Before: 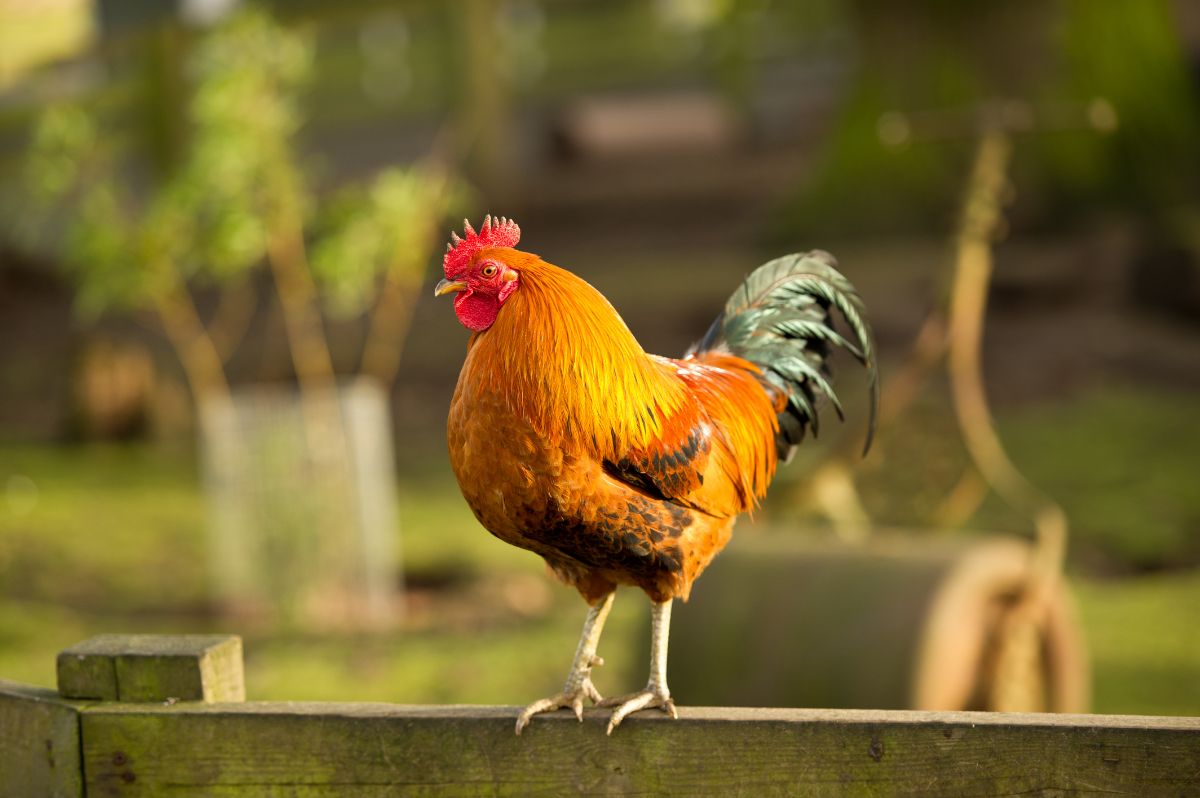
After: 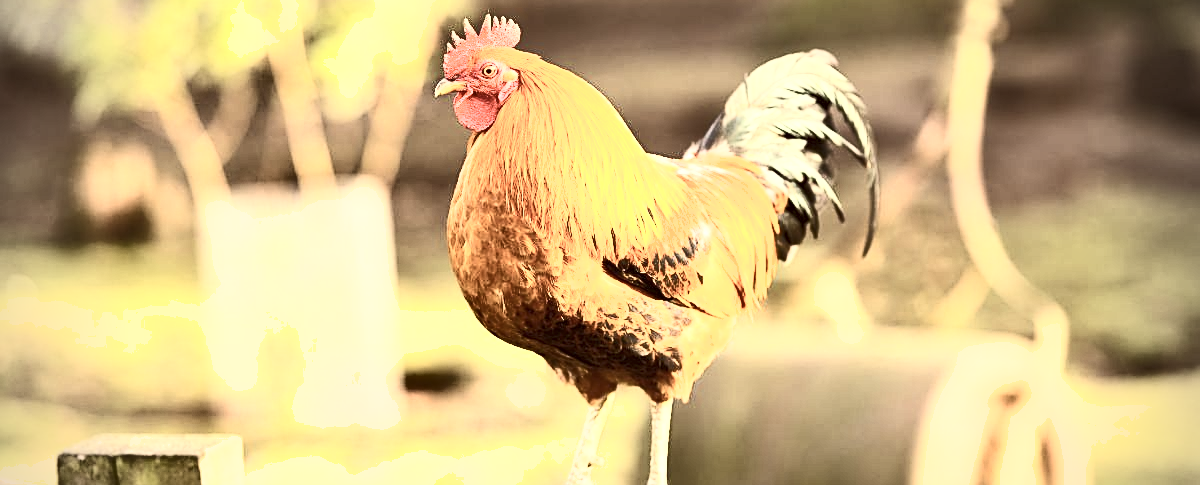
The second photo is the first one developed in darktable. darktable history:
color correction: highlights a* 6.17, highlights b* 7.4, shadows a* 6.34, shadows b* 7.27, saturation 0.884
crop and rotate: top 25.106%, bottom 14.055%
contrast brightness saturation: contrast 0.556, brightness 0.566, saturation -0.334
exposure: black level correction 0, exposure 1.199 EV, compensate highlight preservation false
sharpen: on, module defaults
shadows and highlights: shadows 12.26, white point adjustment 1.18, soften with gaussian
vignetting: on, module defaults
